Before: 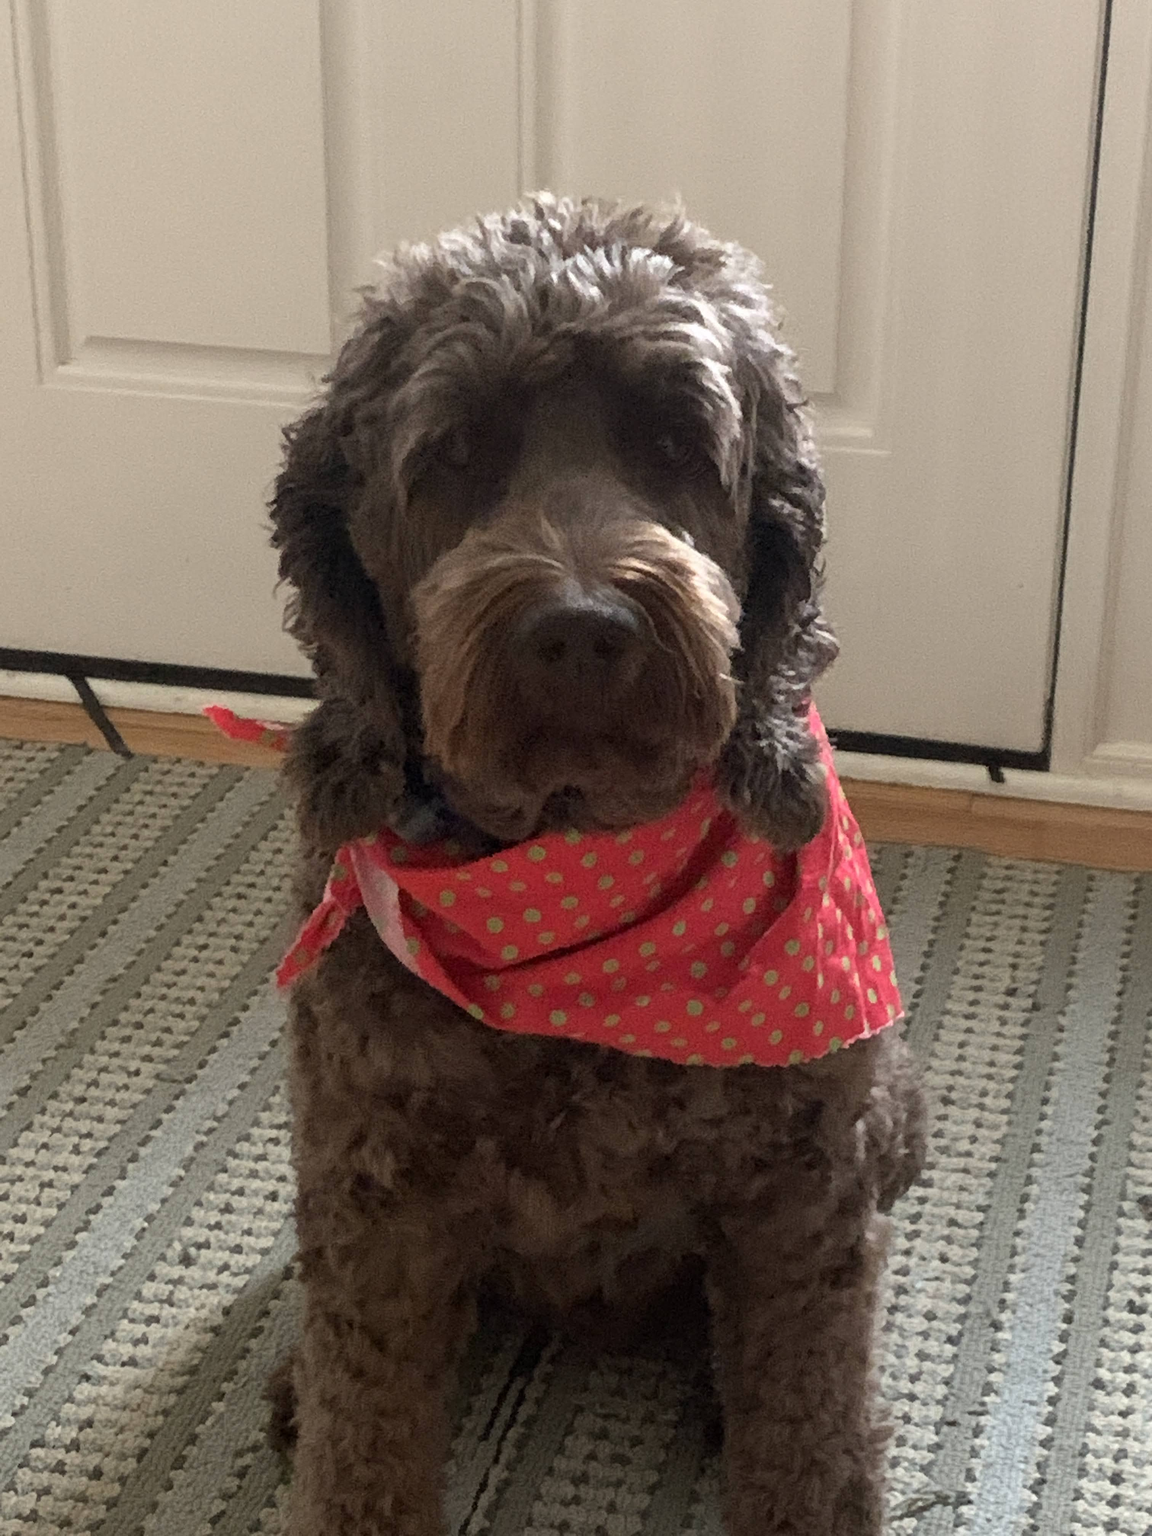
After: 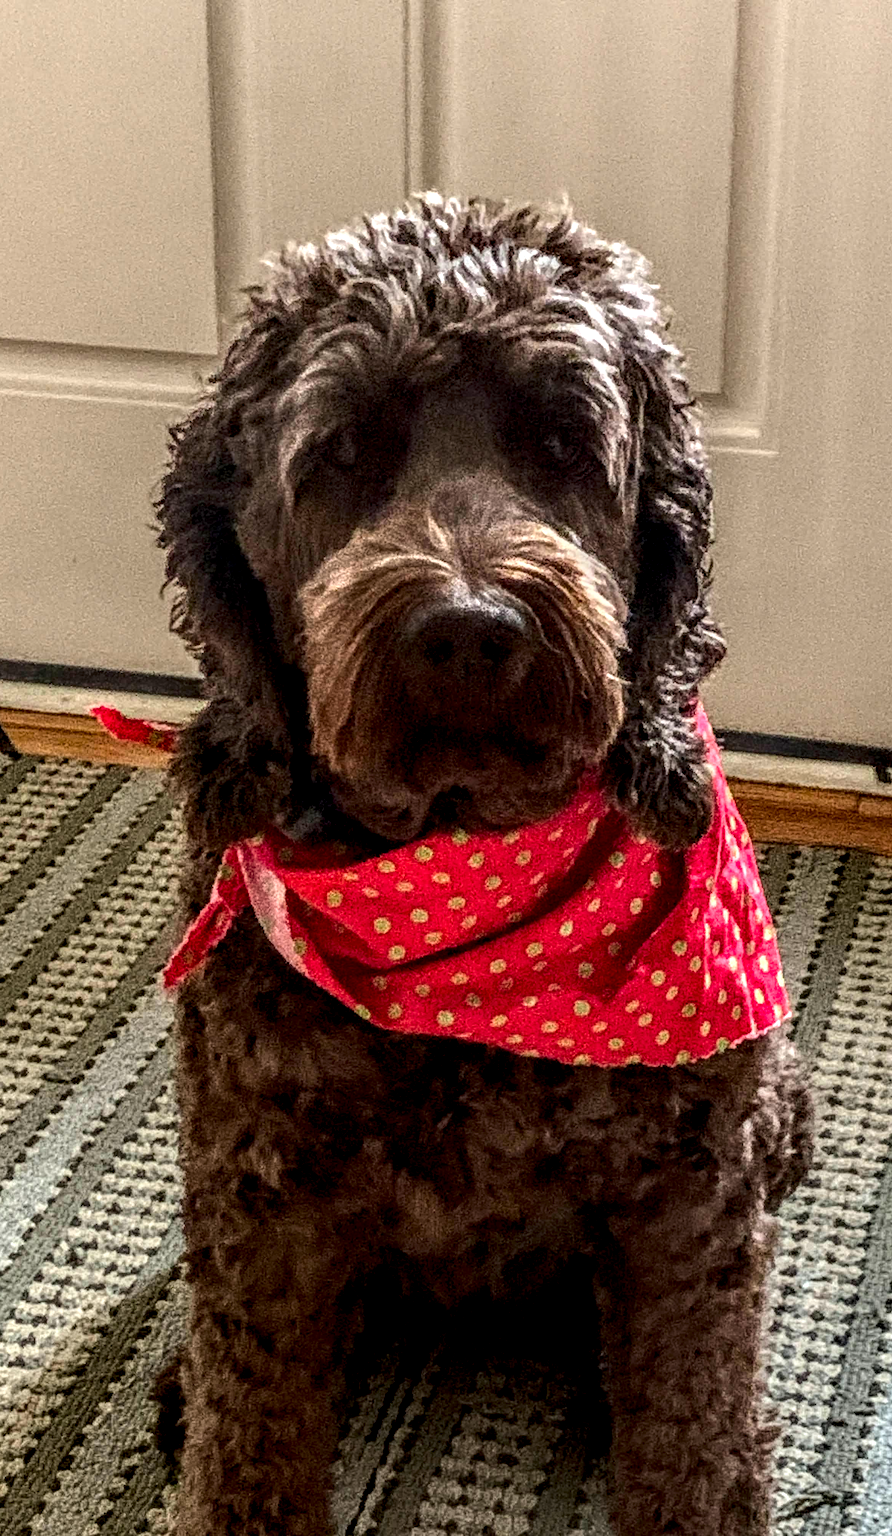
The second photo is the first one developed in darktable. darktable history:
color balance rgb: perceptual saturation grading › global saturation -0.011%, perceptual brilliance grading › mid-tones 9.879%, perceptual brilliance grading › shadows 14.884%, global vibrance 20%
local contrast: highlights 4%, shadows 1%, detail 299%, midtone range 0.3
crop: left 9.85%, right 12.69%
contrast brightness saturation: contrast 0.205, brightness -0.107, saturation 0.209
